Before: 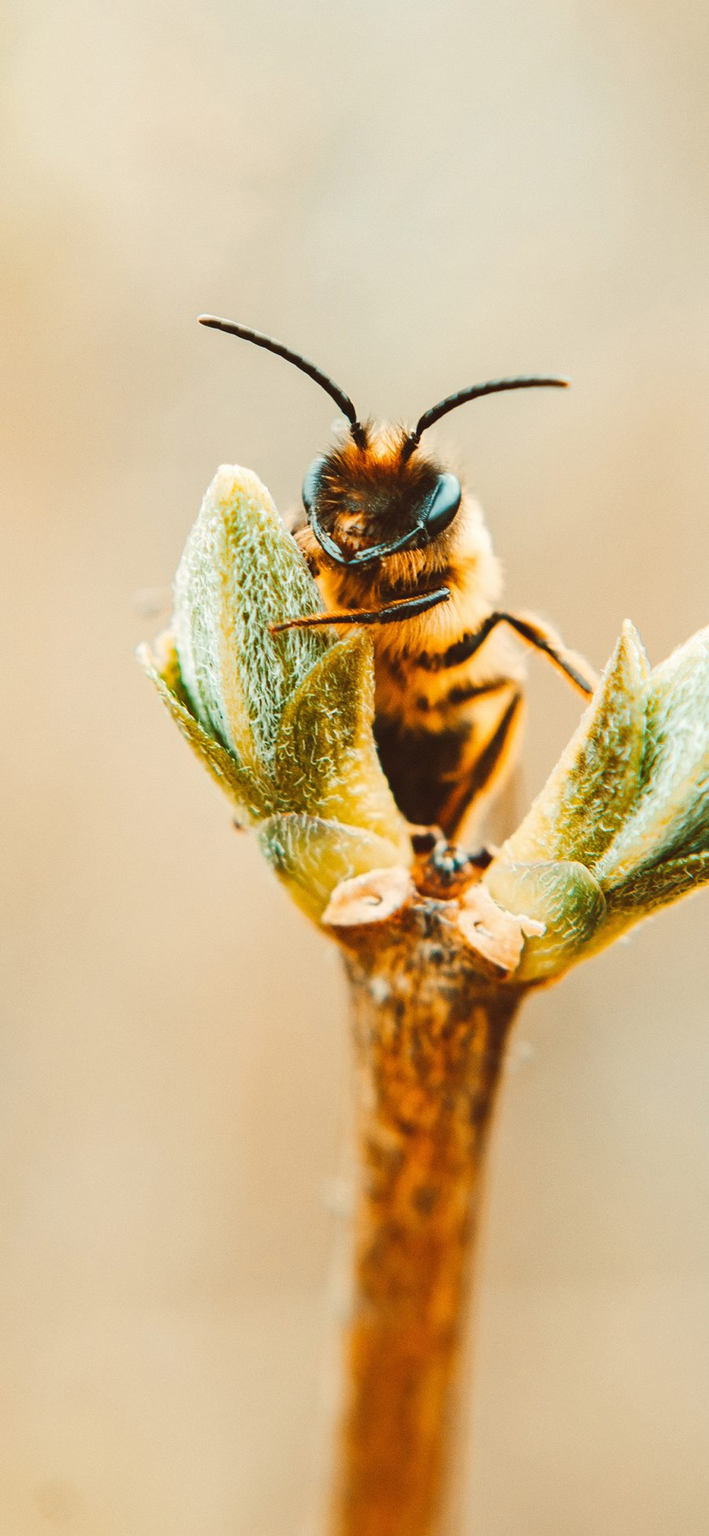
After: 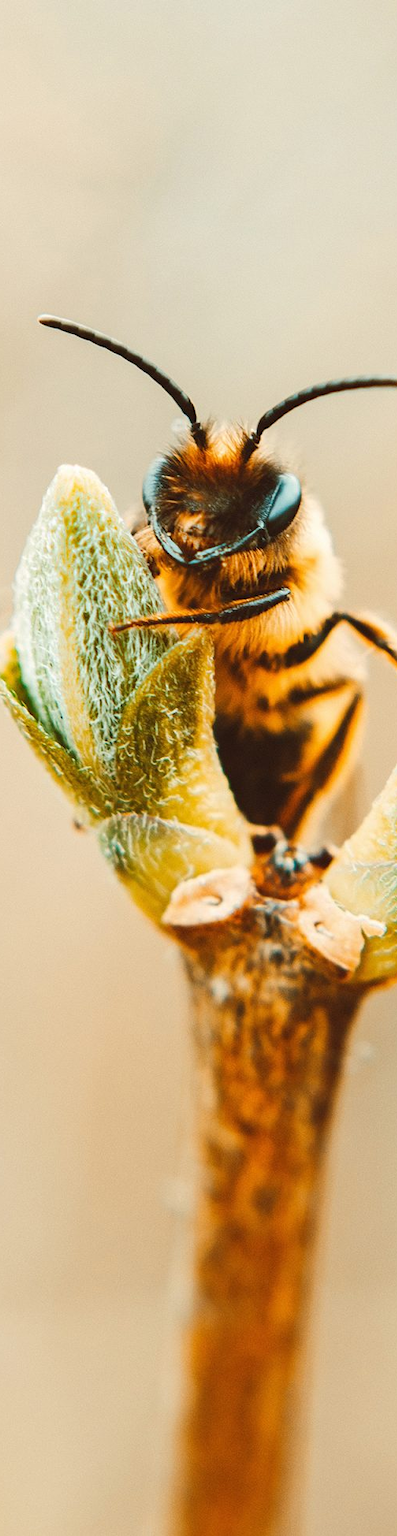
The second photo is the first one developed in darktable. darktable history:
crop and rotate: left 22.567%, right 21.283%
